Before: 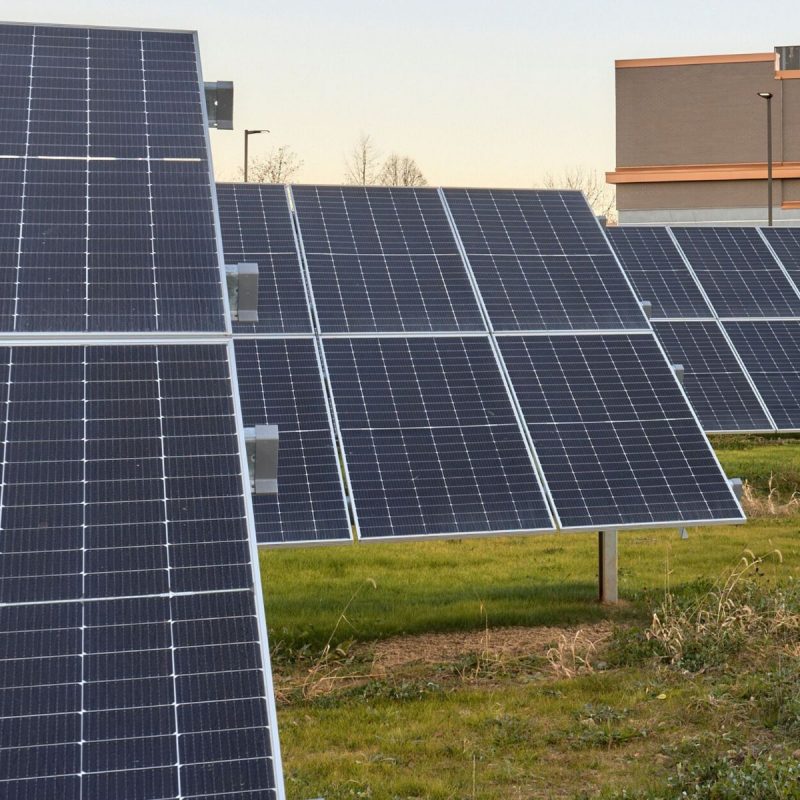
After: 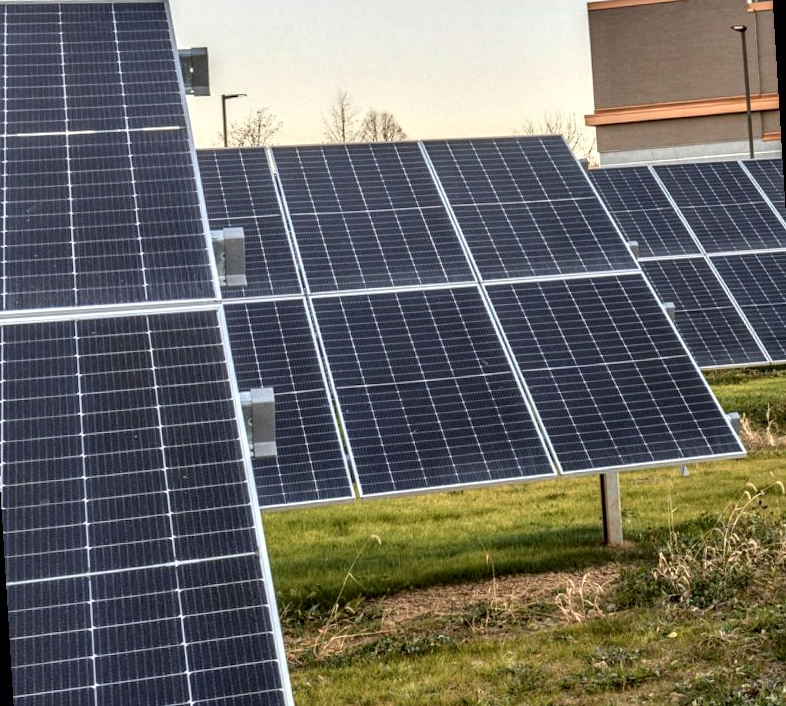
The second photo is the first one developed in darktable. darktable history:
crop: top 0.05%, bottom 0.098%
local contrast: highlights 12%, shadows 38%, detail 183%, midtone range 0.471
rotate and perspective: rotation -3.52°, crop left 0.036, crop right 0.964, crop top 0.081, crop bottom 0.919
